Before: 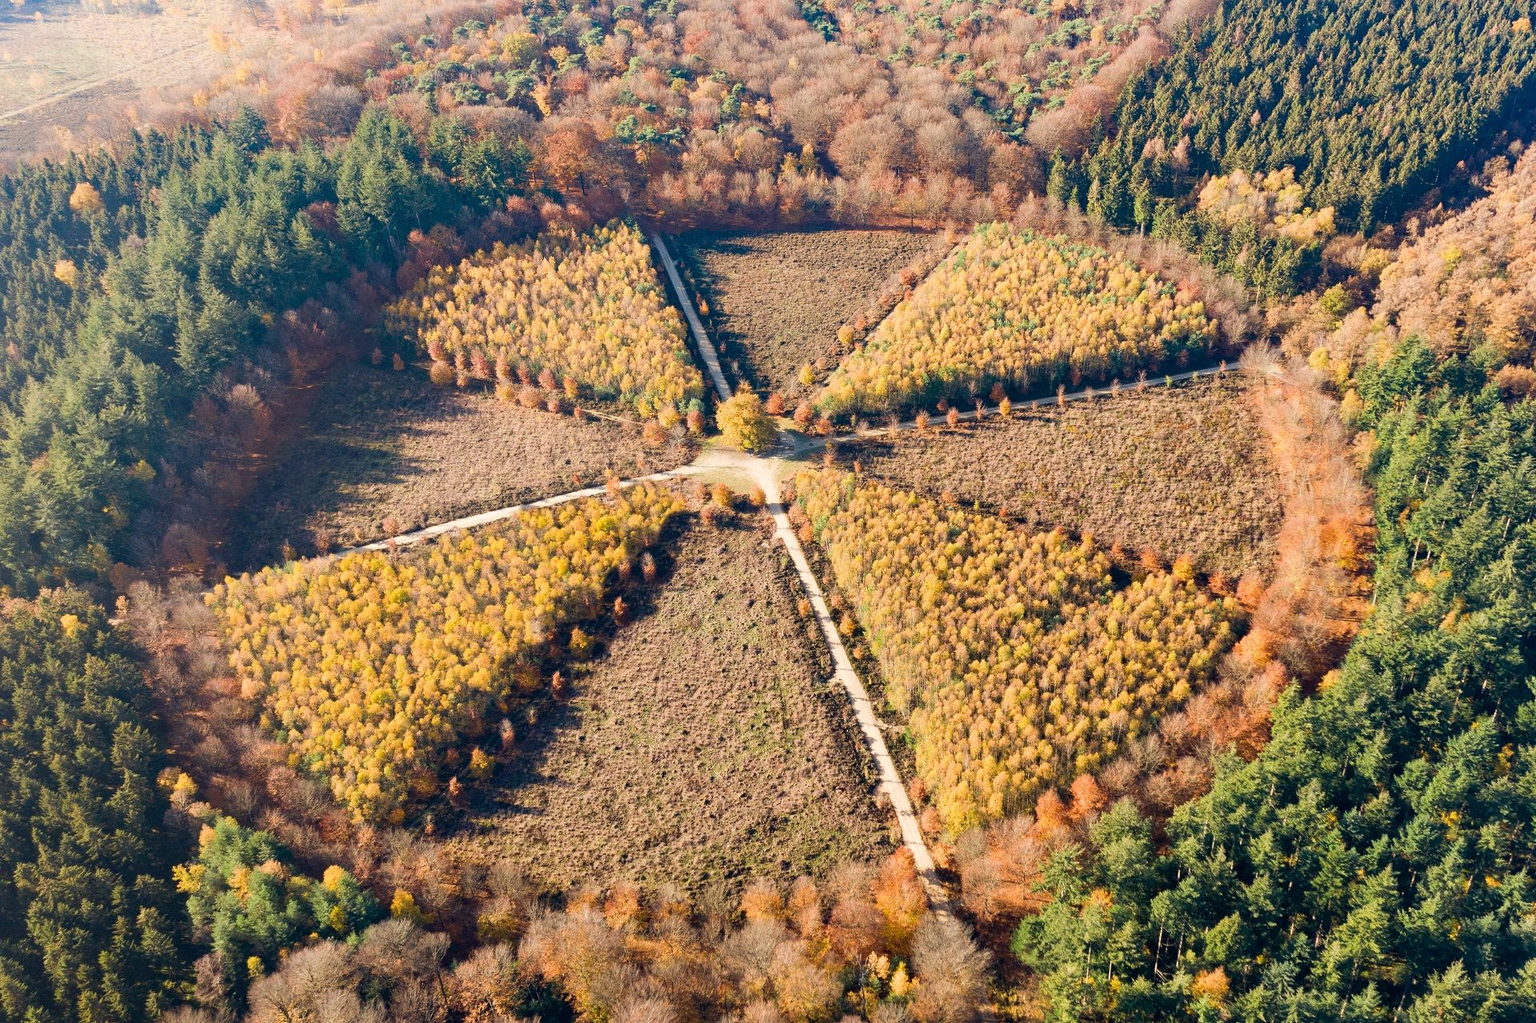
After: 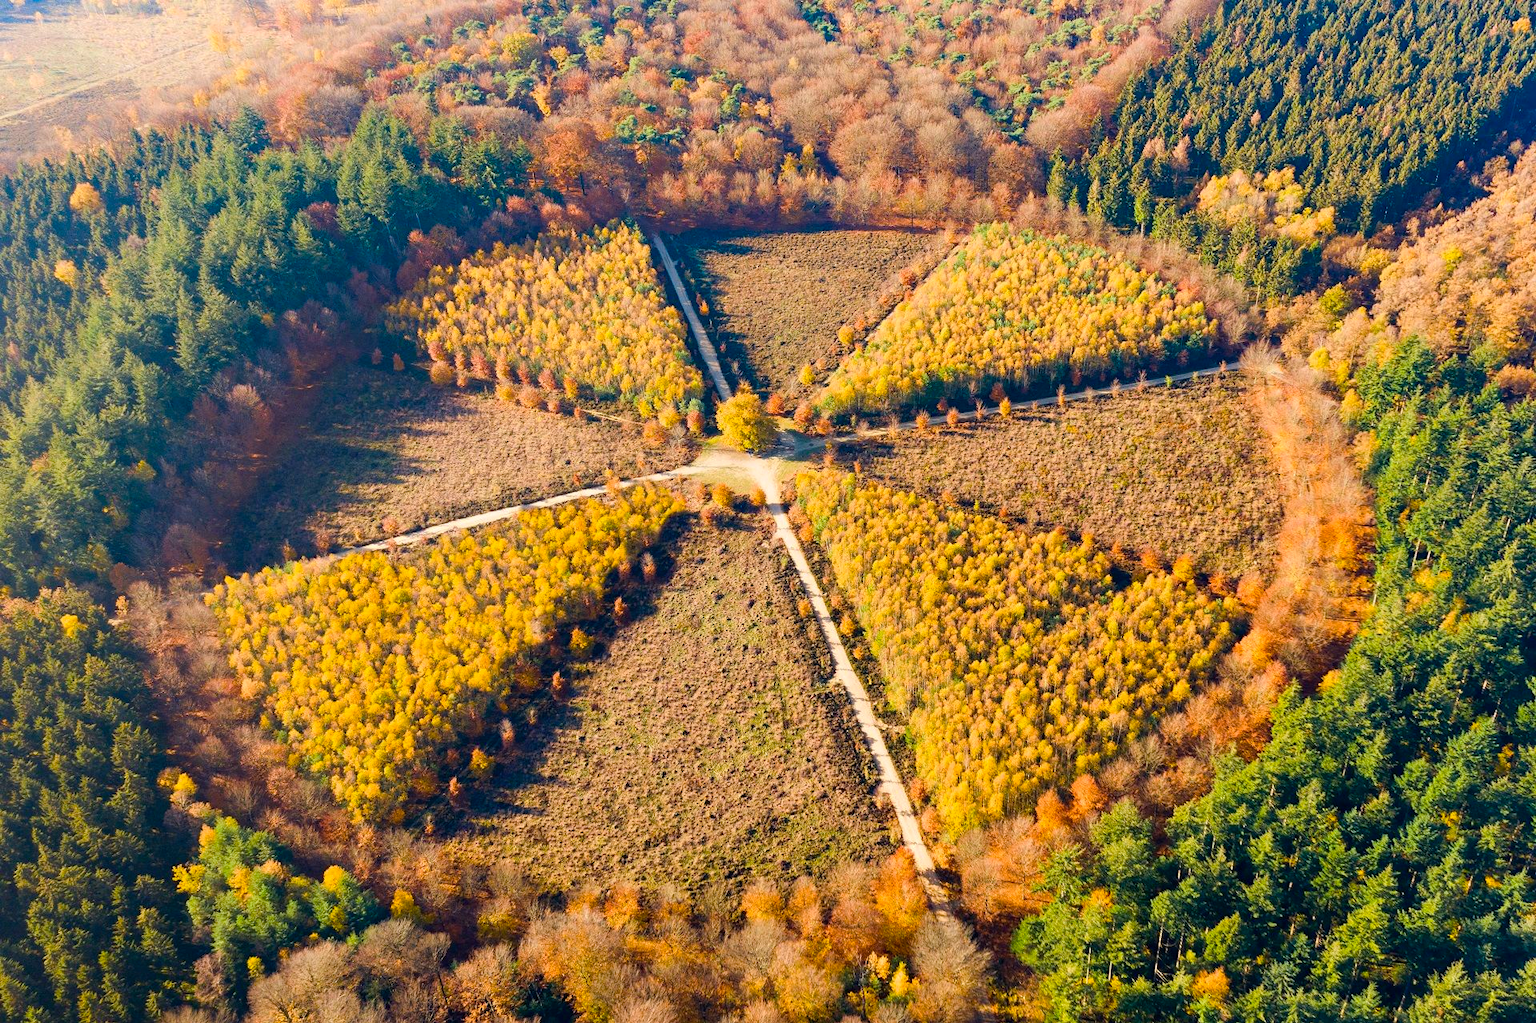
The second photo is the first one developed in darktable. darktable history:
color balance rgb: perceptual saturation grading › global saturation 0.977%, perceptual saturation grading › mid-tones 11.118%, global vibrance 50.348%
